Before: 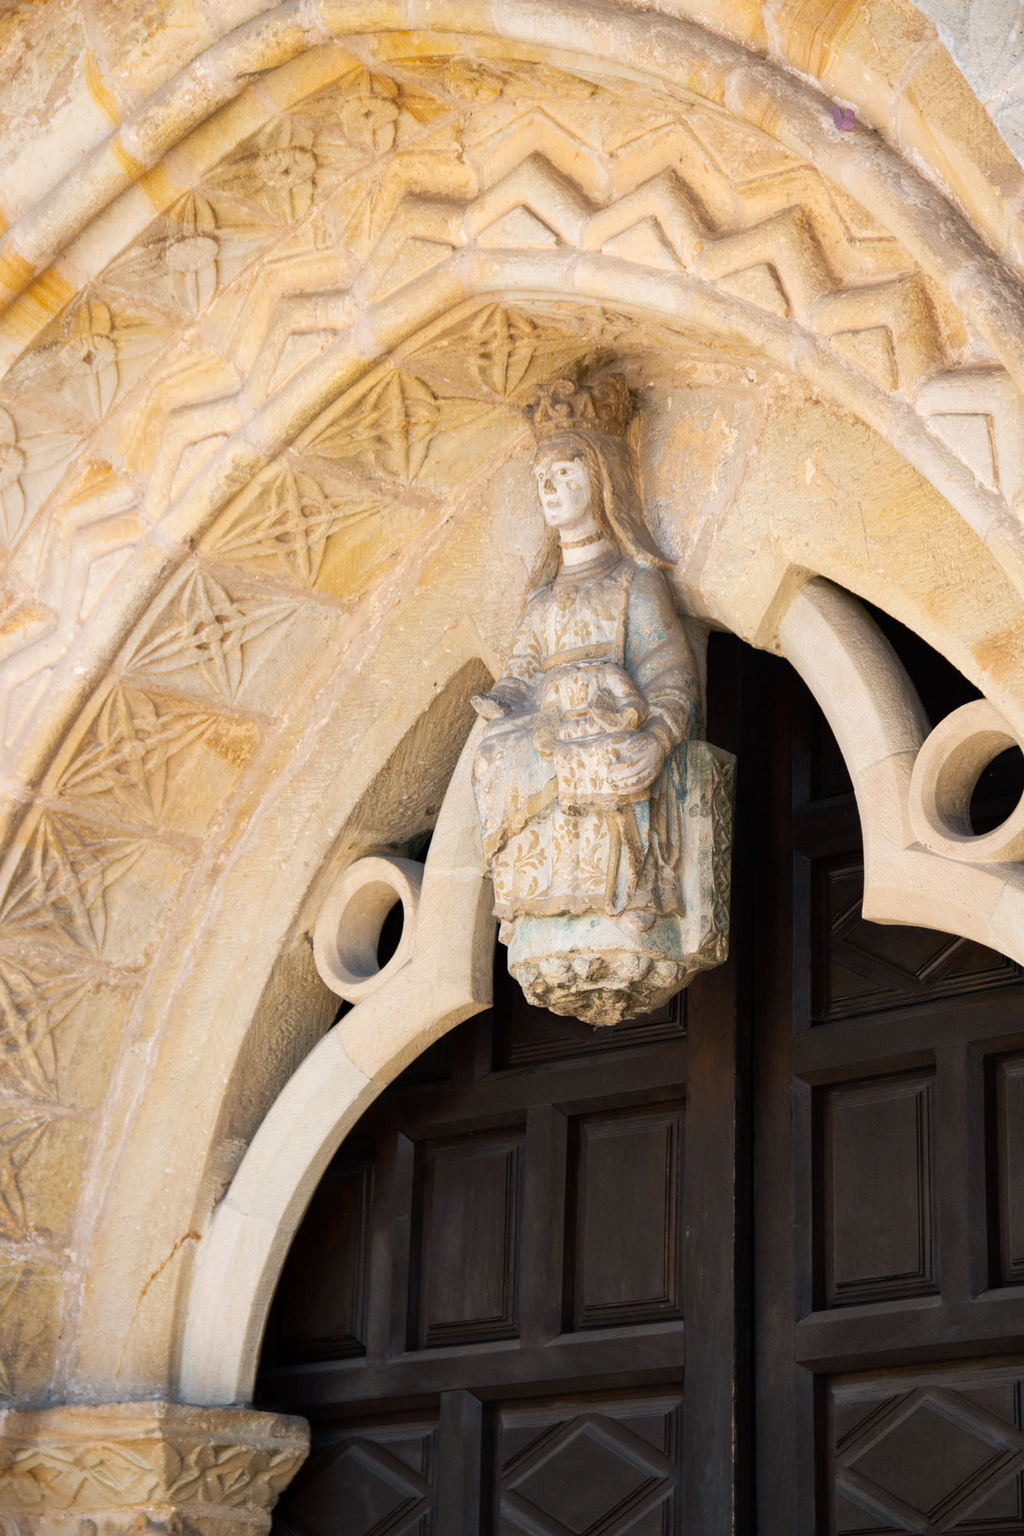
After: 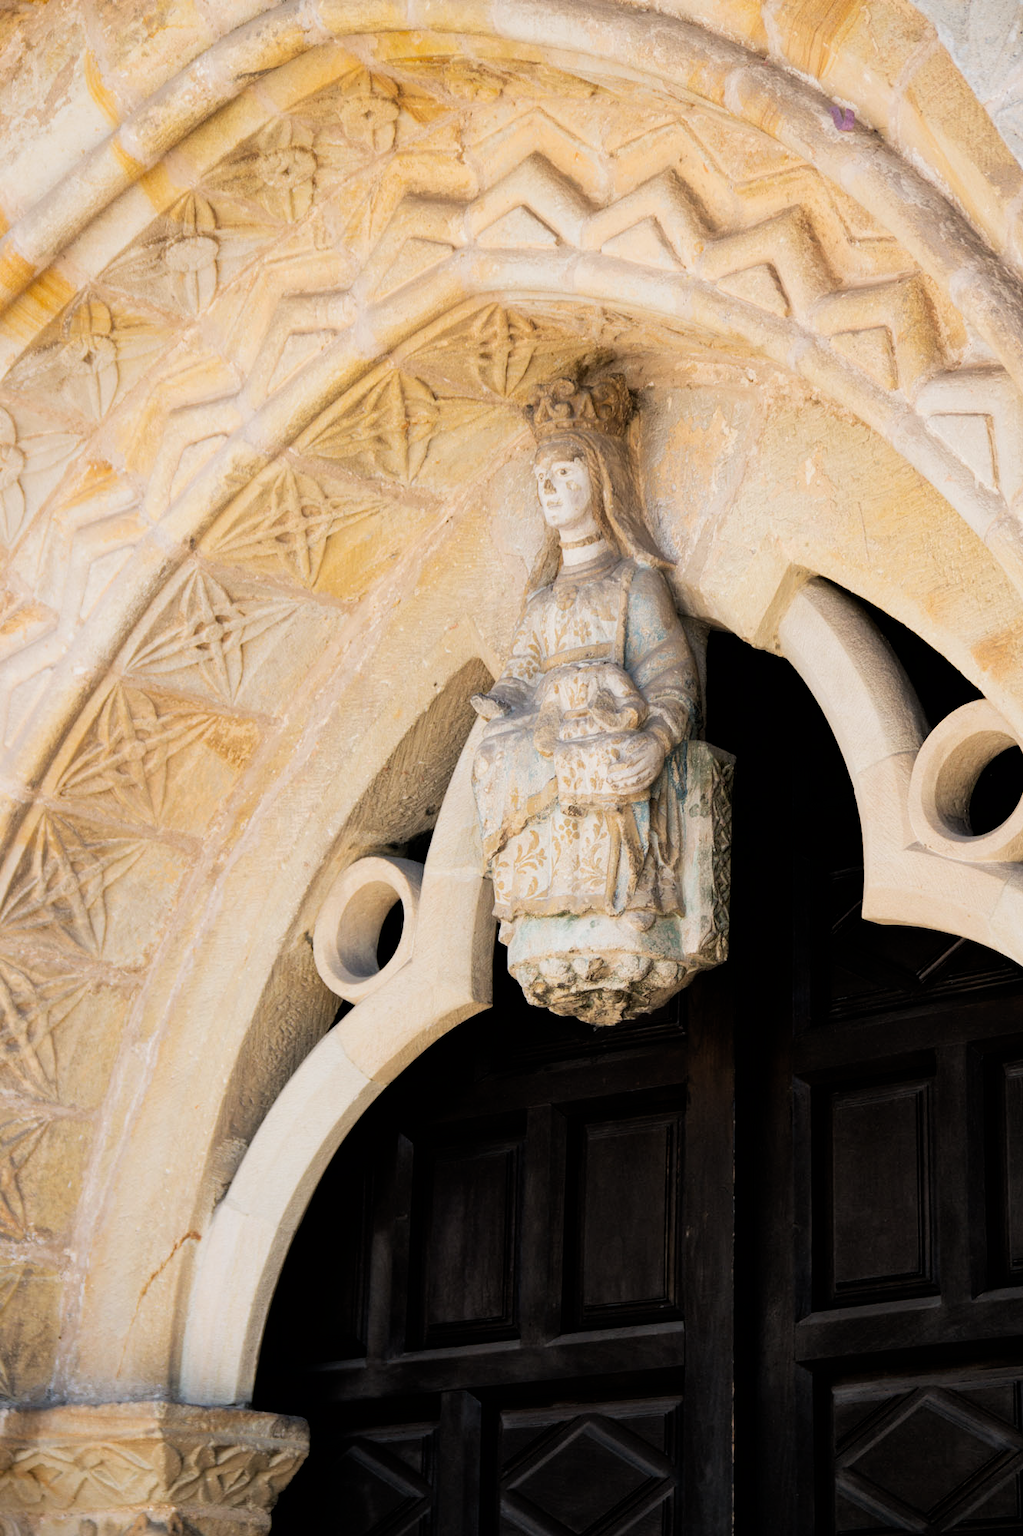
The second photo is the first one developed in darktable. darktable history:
filmic rgb: black relative exposure -5.12 EV, white relative exposure 3.18 EV, hardness 3.43, contrast 1.191, highlights saturation mix -49.75%, iterations of high-quality reconstruction 10
